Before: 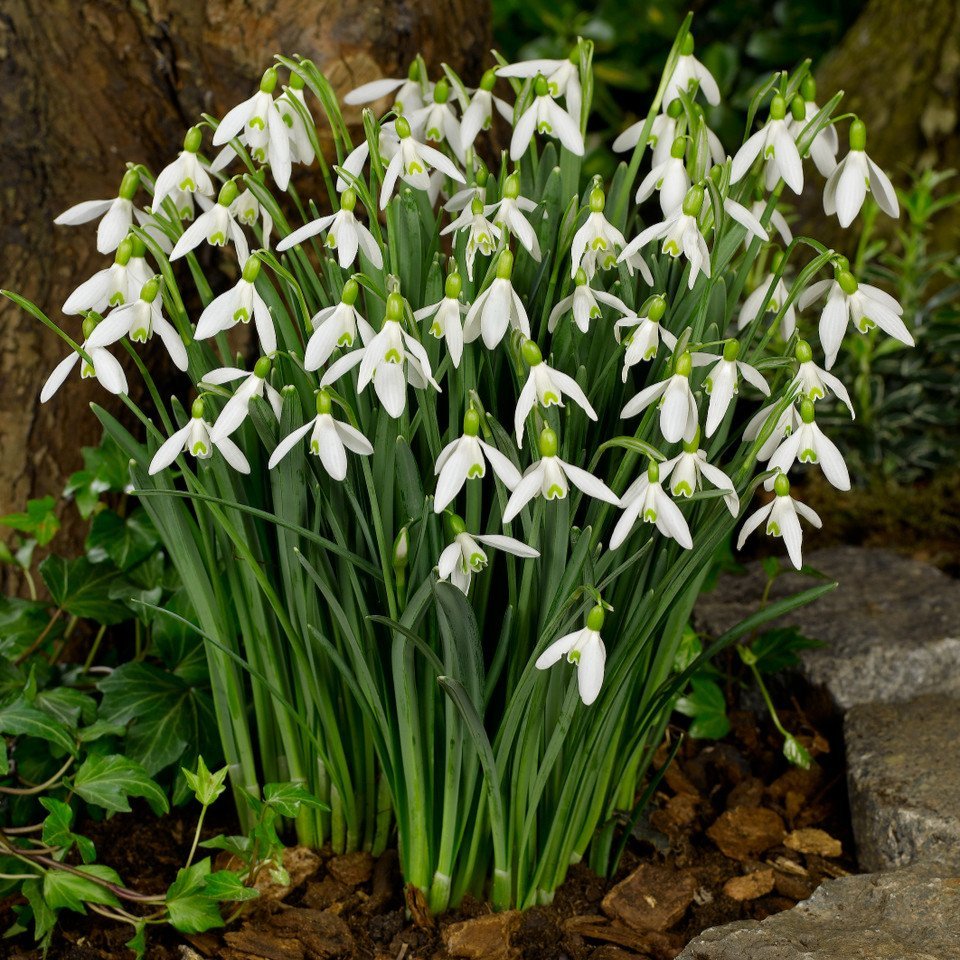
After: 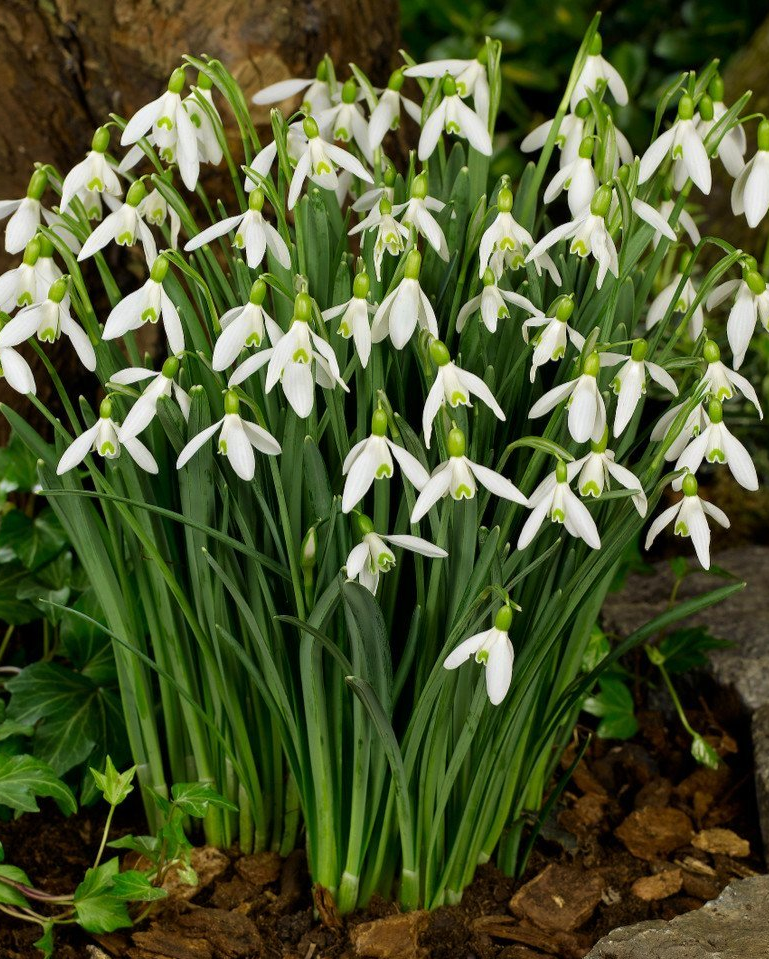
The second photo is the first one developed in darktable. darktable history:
crop and rotate: left 9.597%, right 10.195%
velvia: on, module defaults
